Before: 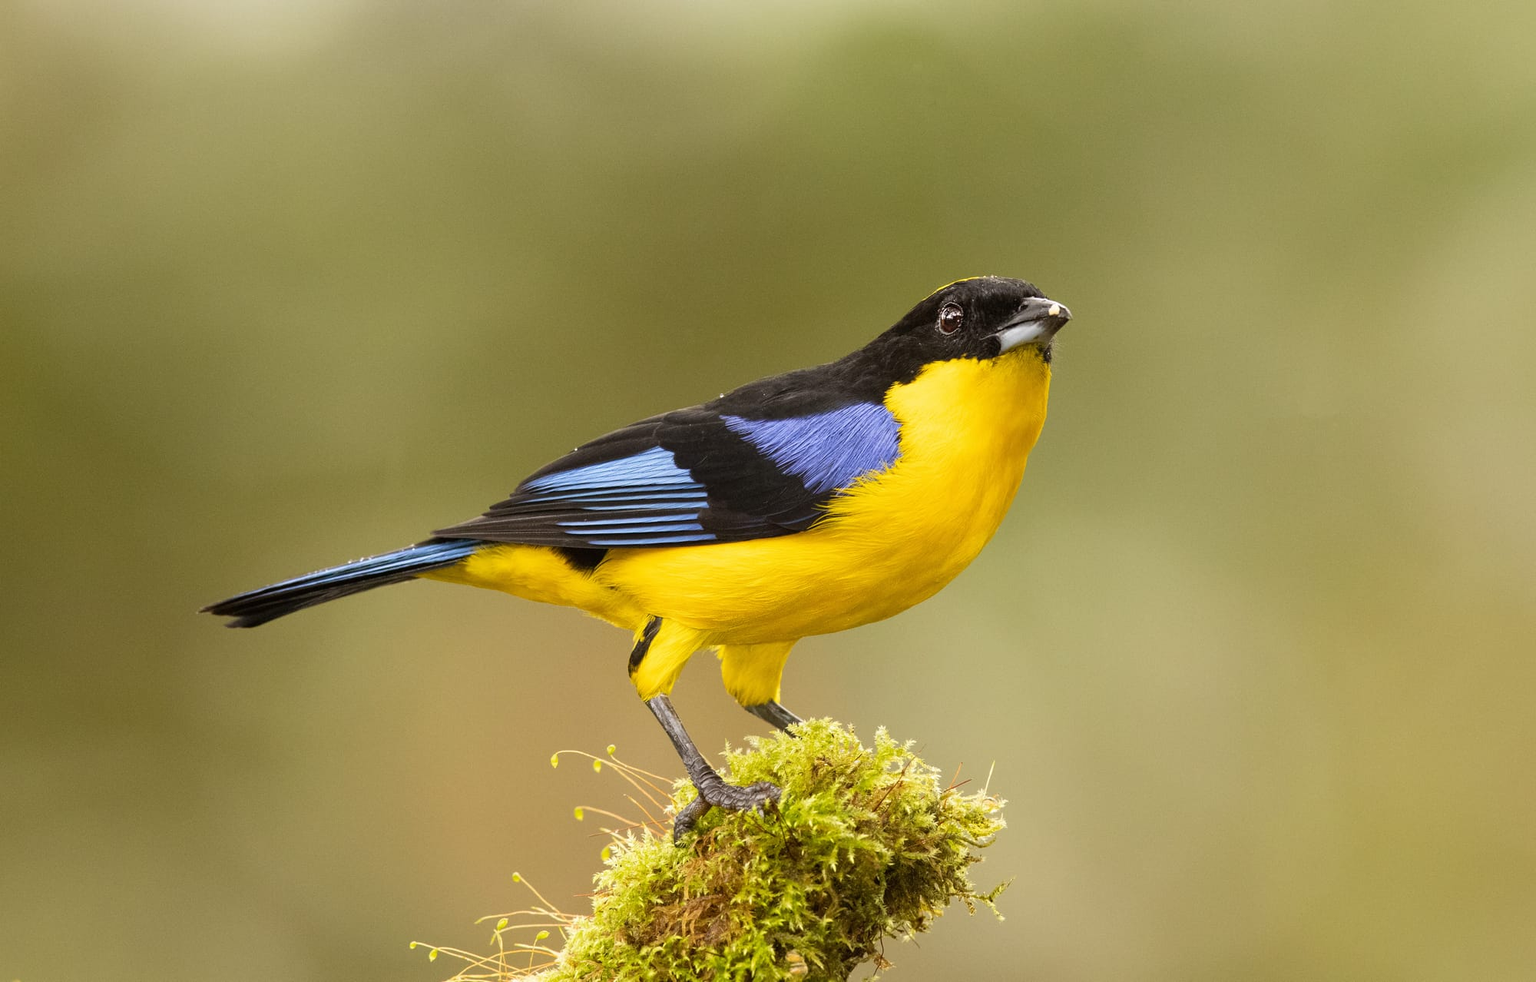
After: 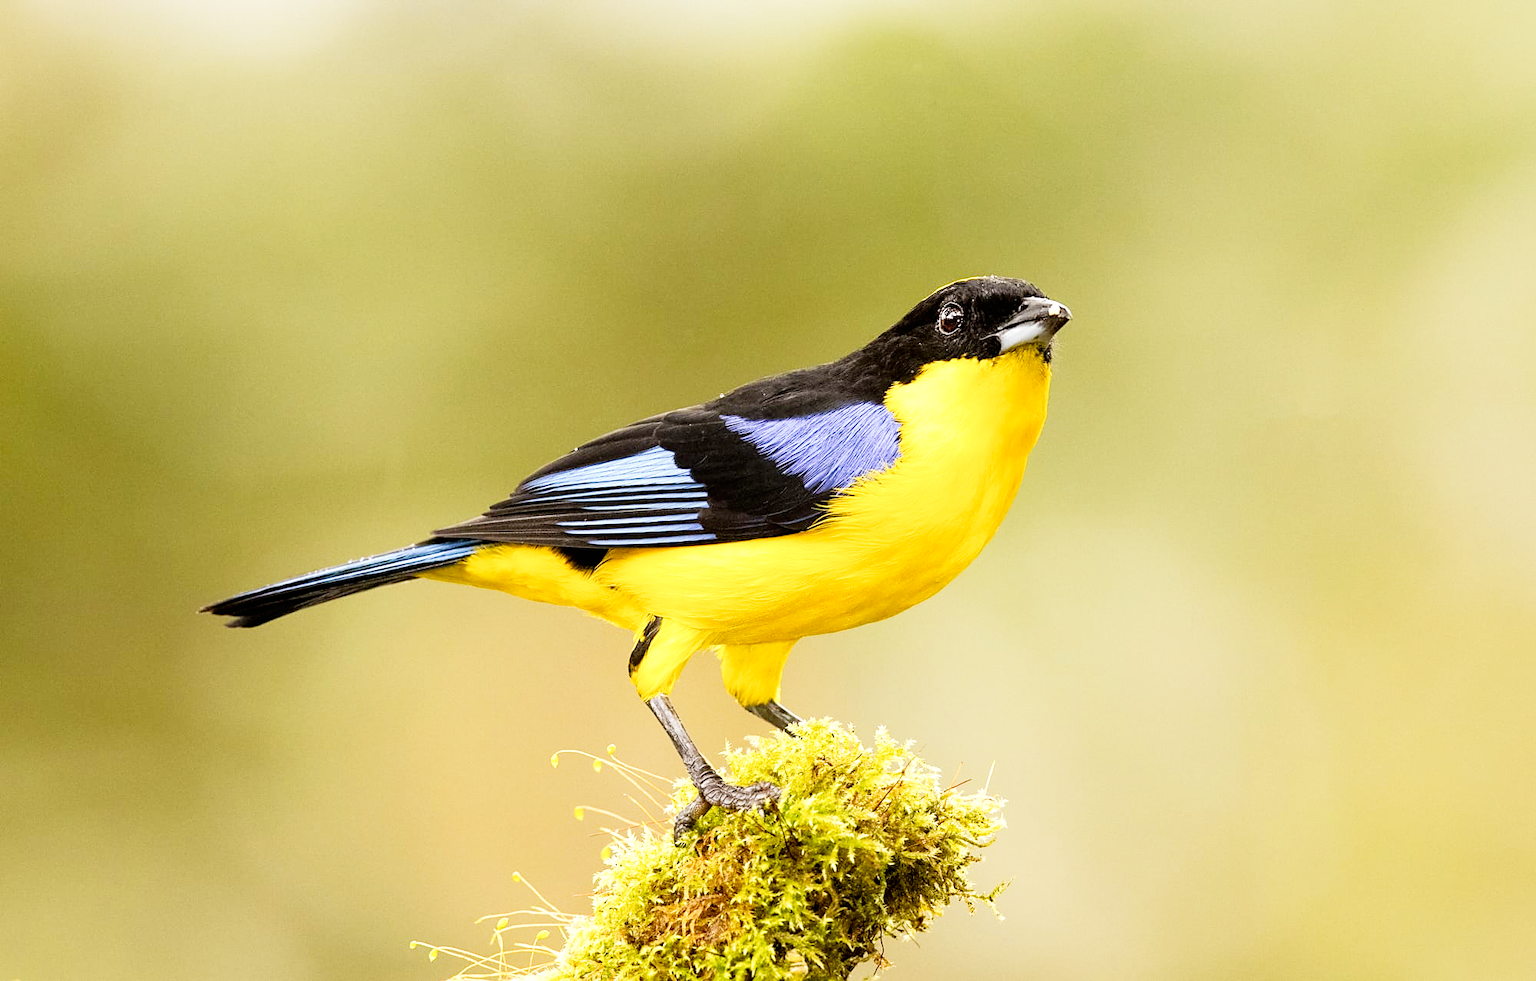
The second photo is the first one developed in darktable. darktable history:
tone equalizer: -8 EV -0.433 EV, -7 EV -0.373 EV, -6 EV -0.303 EV, -5 EV -0.189 EV, -3 EV 0.245 EV, -2 EV 0.312 EV, -1 EV 0.409 EV, +0 EV 0.423 EV
sharpen: radius 1.863, amount 0.394, threshold 1.643
tone curve: curves: ch0 [(0, 0) (0.082, 0.02) (0.129, 0.078) (0.275, 0.301) (0.67, 0.809) (1, 1)], preserve colors none
